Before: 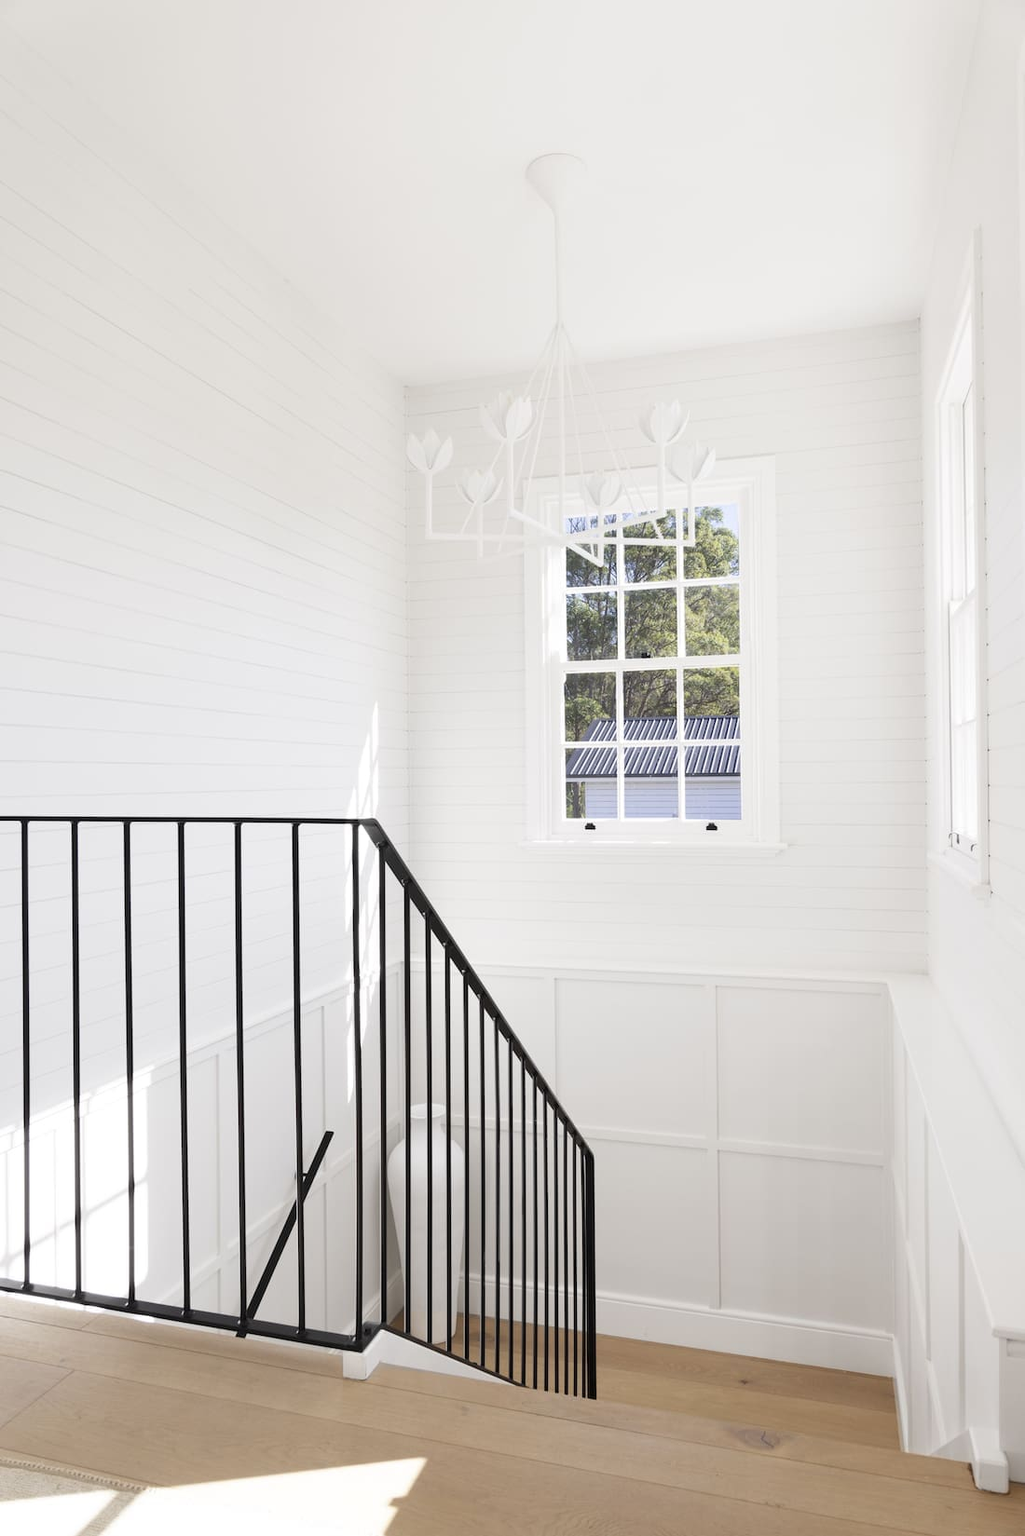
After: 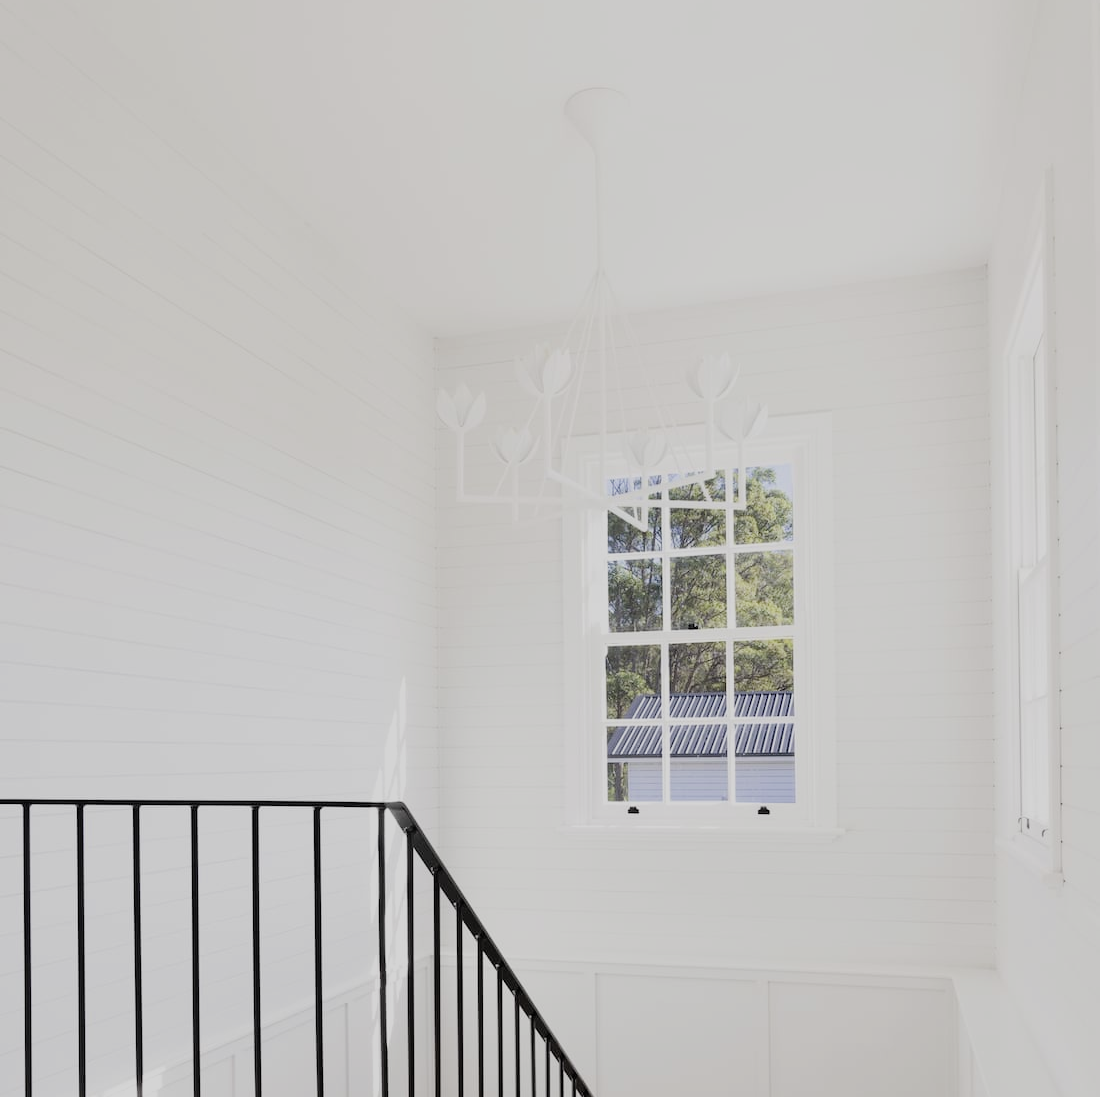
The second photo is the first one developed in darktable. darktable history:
crop and rotate: top 4.724%, bottom 28.728%
filmic rgb: black relative exposure -7.65 EV, white relative exposure 4.56 EV, threshold 5.99 EV, hardness 3.61, enable highlight reconstruction true
